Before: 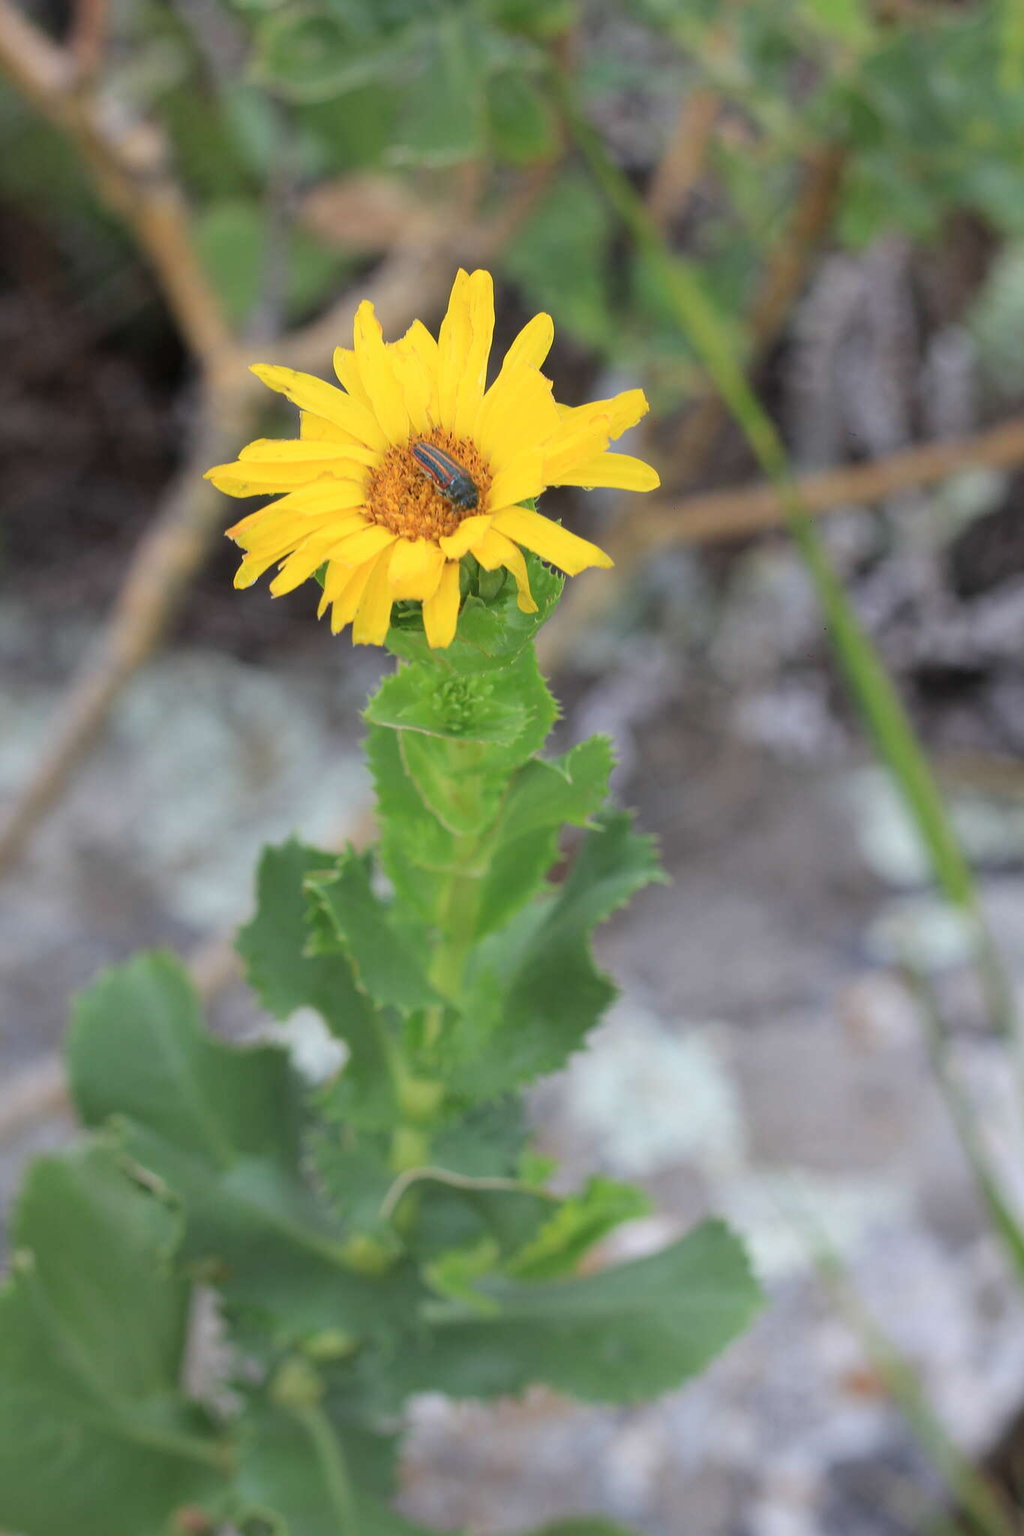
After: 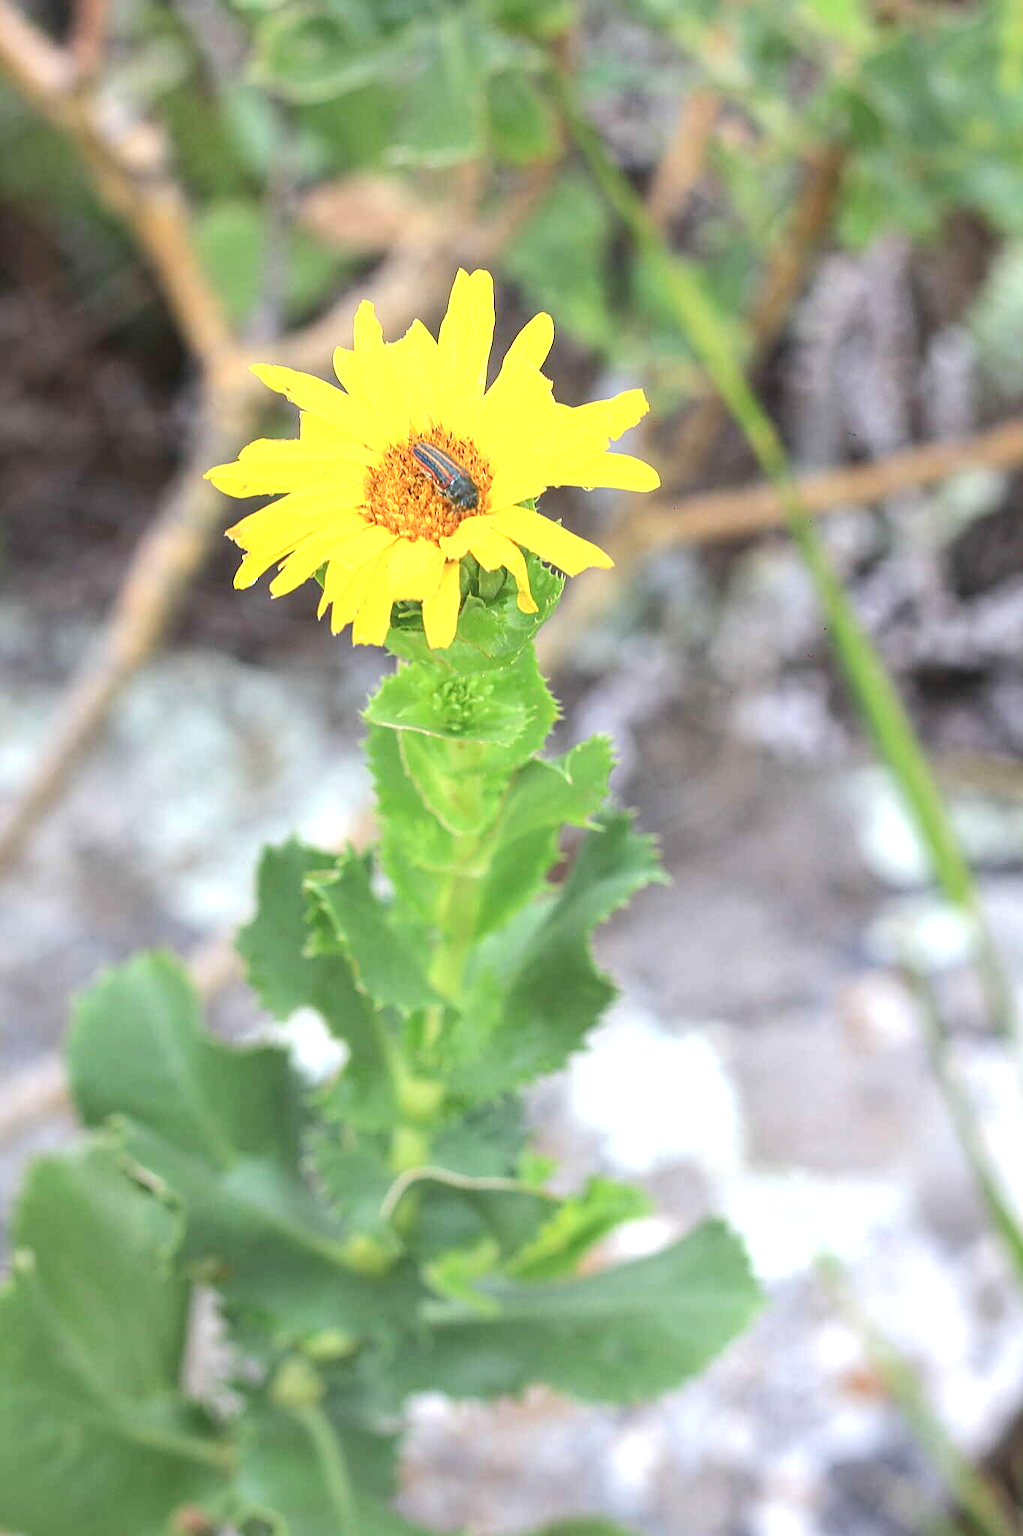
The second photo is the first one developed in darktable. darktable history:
local contrast: on, module defaults
sharpen: on, module defaults
exposure: black level correction 0, exposure 0.908 EV, compensate highlight preservation false
tone curve: curves: ch0 [(0, 0) (0.003, 0.04) (0.011, 0.053) (0.025, 0.077) (0.044, 0.104) (0.069, 0.127) (0.1, 0.15) (0.136, 0.177) (0.177, 0.215) (0.224, 0.254) (0.277, 0.3) (0.335, 0.355) (0.399, 0.41) (0.468, 0.477) (0.543, 0.554) (0.623, 0.636) (0.709, 0.72) (0.801, 0.804) (0.898, 0.892) (1, 1)], color space Lab, linked channels, preserve colors none
